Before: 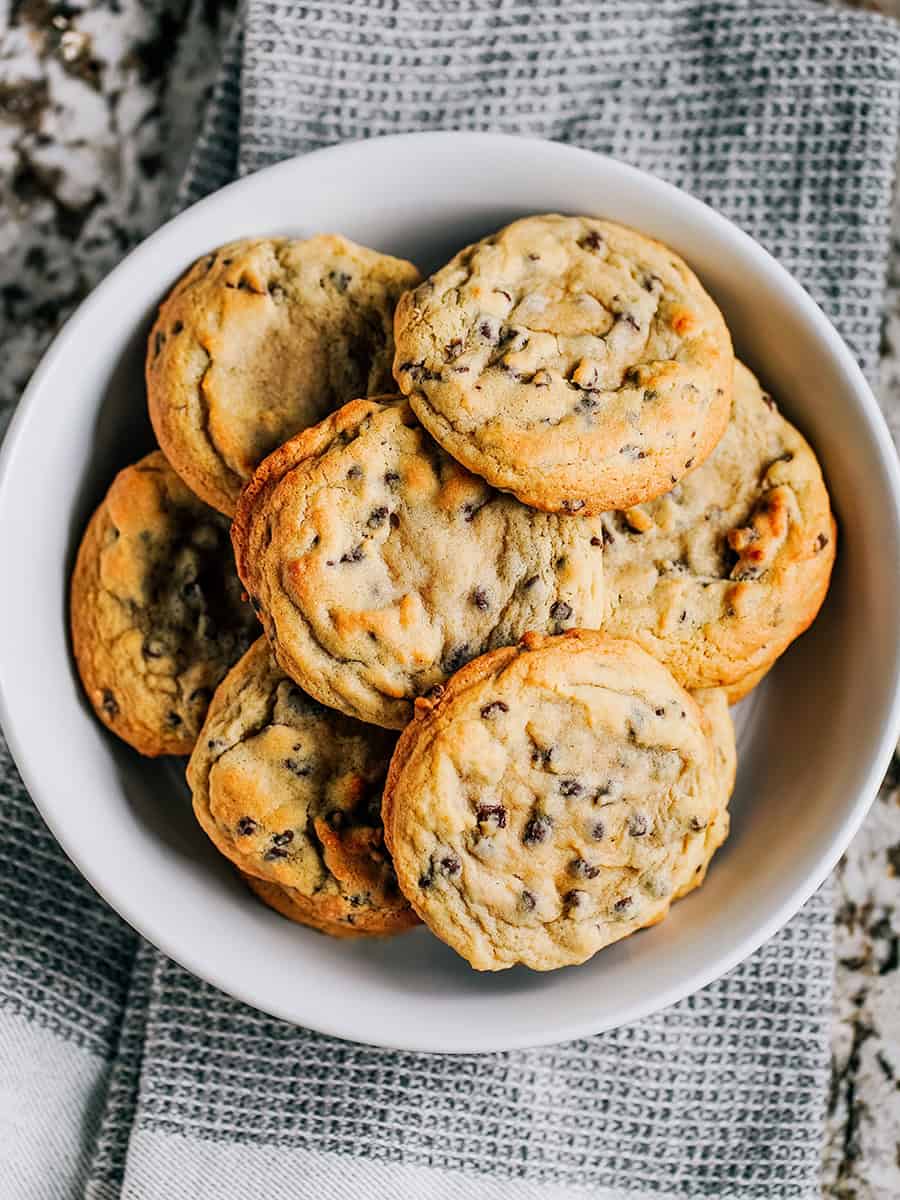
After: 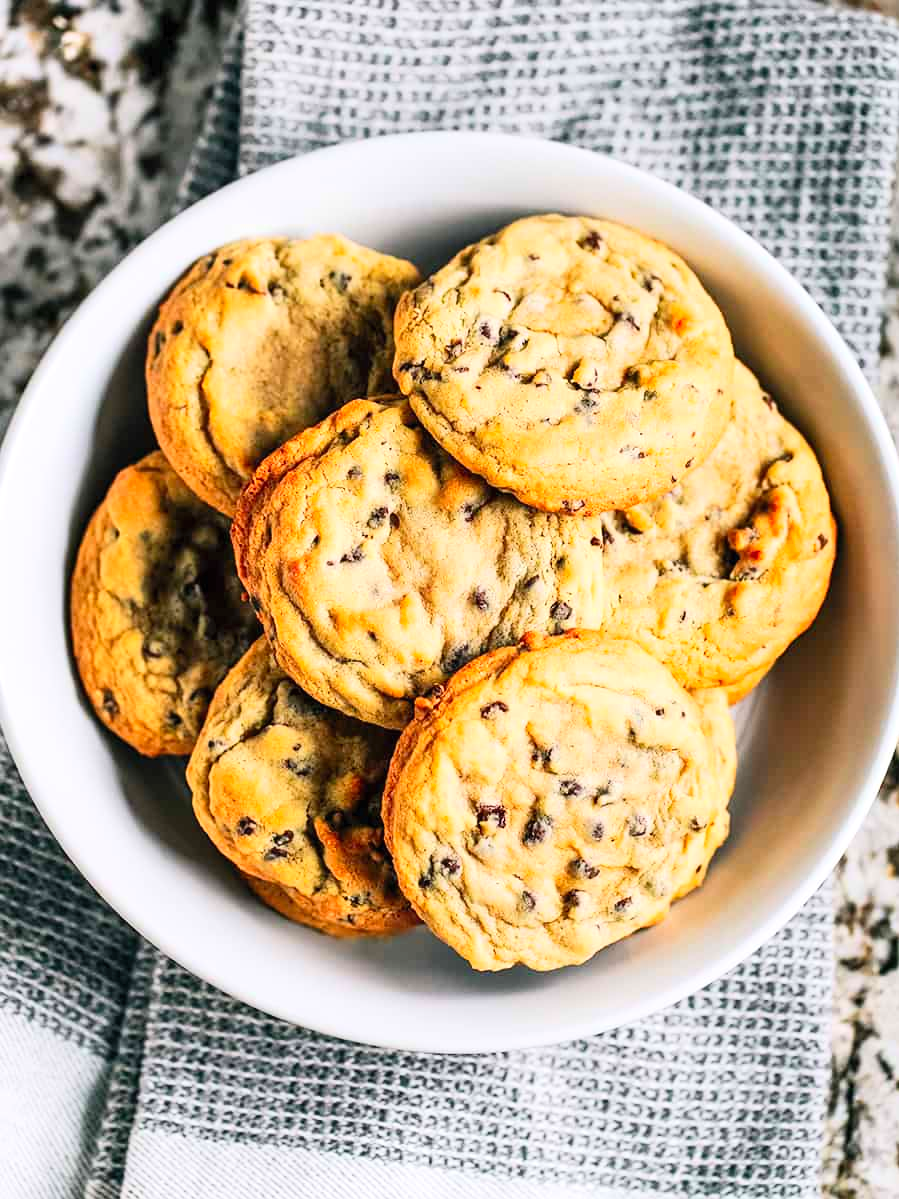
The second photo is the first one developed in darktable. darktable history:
contrast brightness saturation: contrast 0.2, brightness 0.16, saturation 0.22
exposure: exposure 0.3 EV, compensate highlight preservation false
